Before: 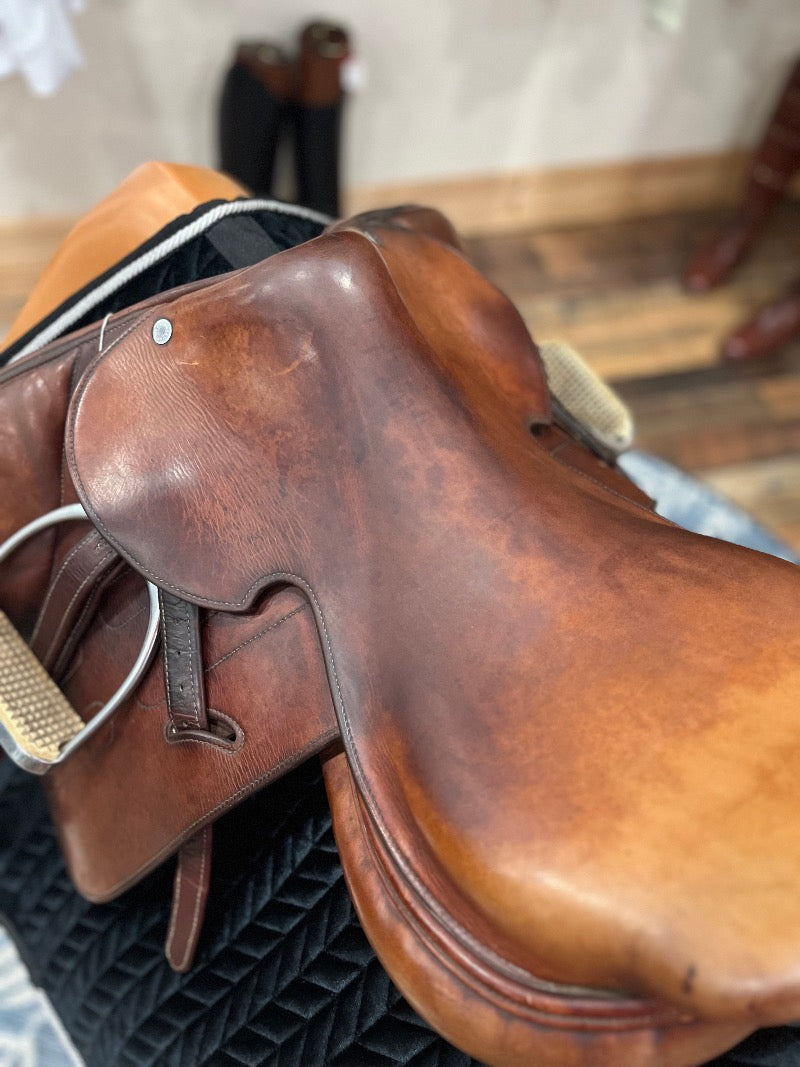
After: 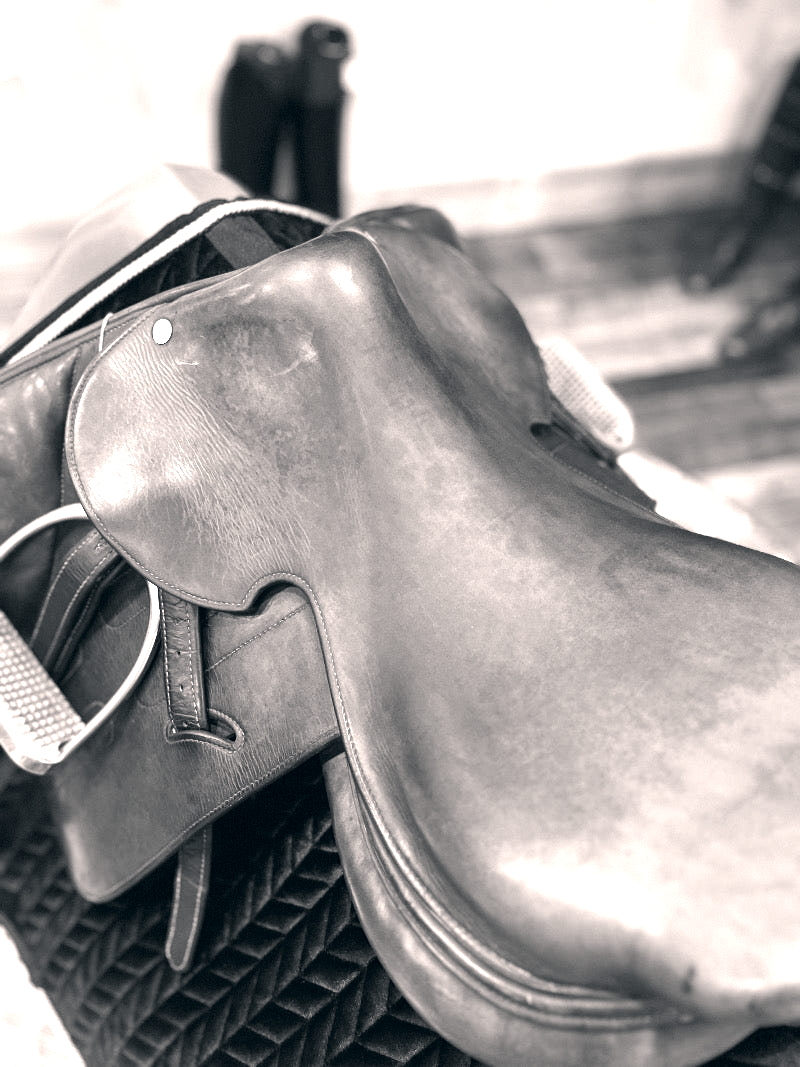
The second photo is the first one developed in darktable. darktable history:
tone equalizer: -8 EV -0.387 EV, -7 EV -0.366 EV, -6 EV -0.355 EV, -5 EV -0.2 EV, -3 EV 0.223 EV, -2 EV 0.305 EV, -1 EV 0.368 EV, +0 EV 0.391 EV, edges refinement/feathering 500, mask exposure compensation -1.57 EV, preserve details no
exposure: black level correction 0, exposure 1.023 EV, compensate highlight preservation false
color correction: highlights a* 5.35, highlights b* 5.28, shadows a* -4.08, shadows b* -5.04
color calibration: output gray [0.253, 0.26, 0.487, 0], illuminant as shot in camera, x 0.358, y 0.373, temperature 4628.91 K
